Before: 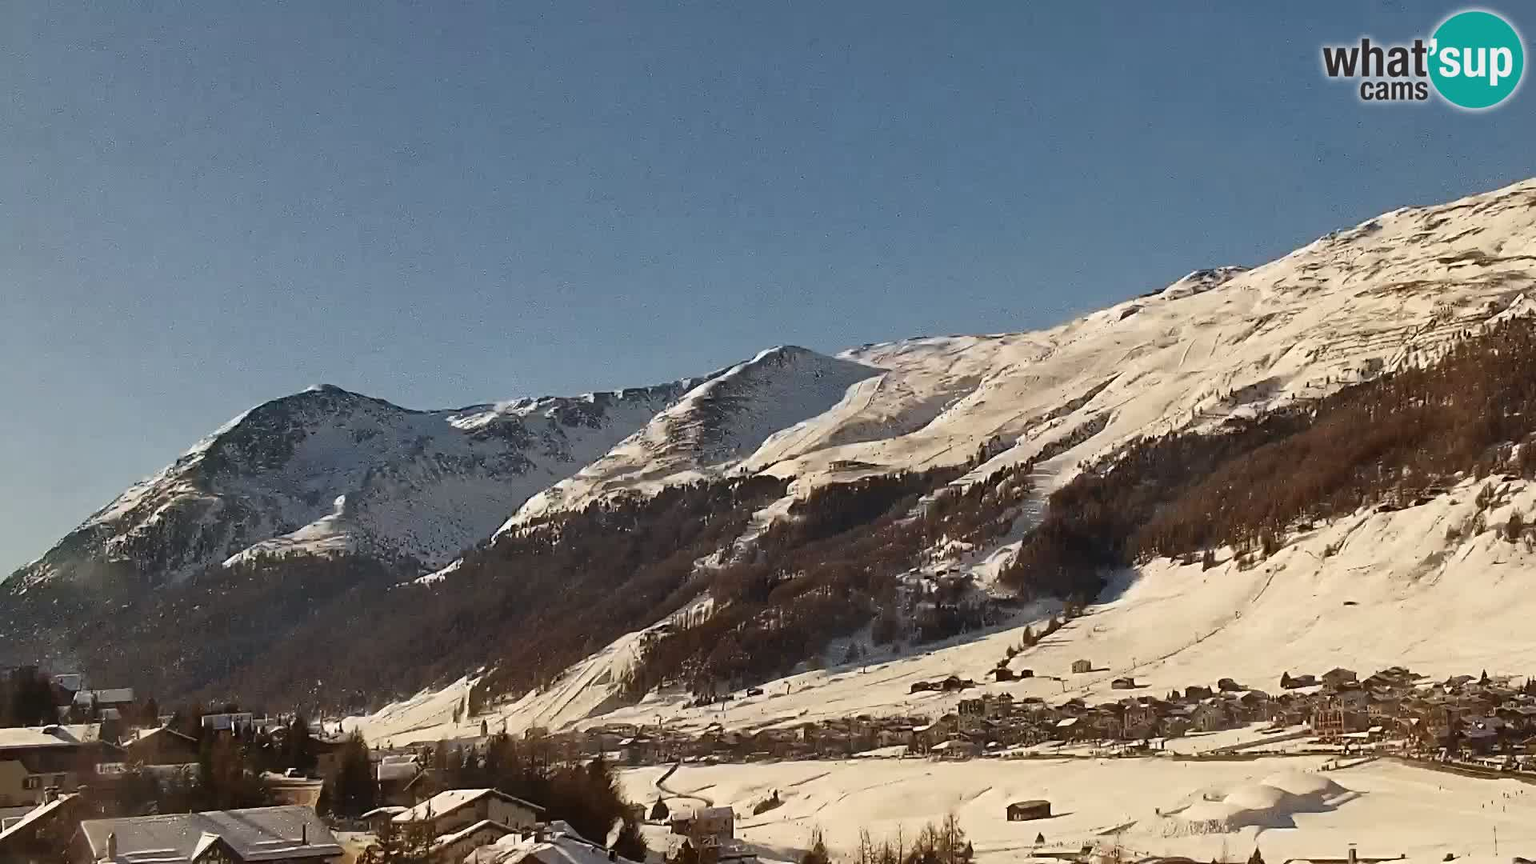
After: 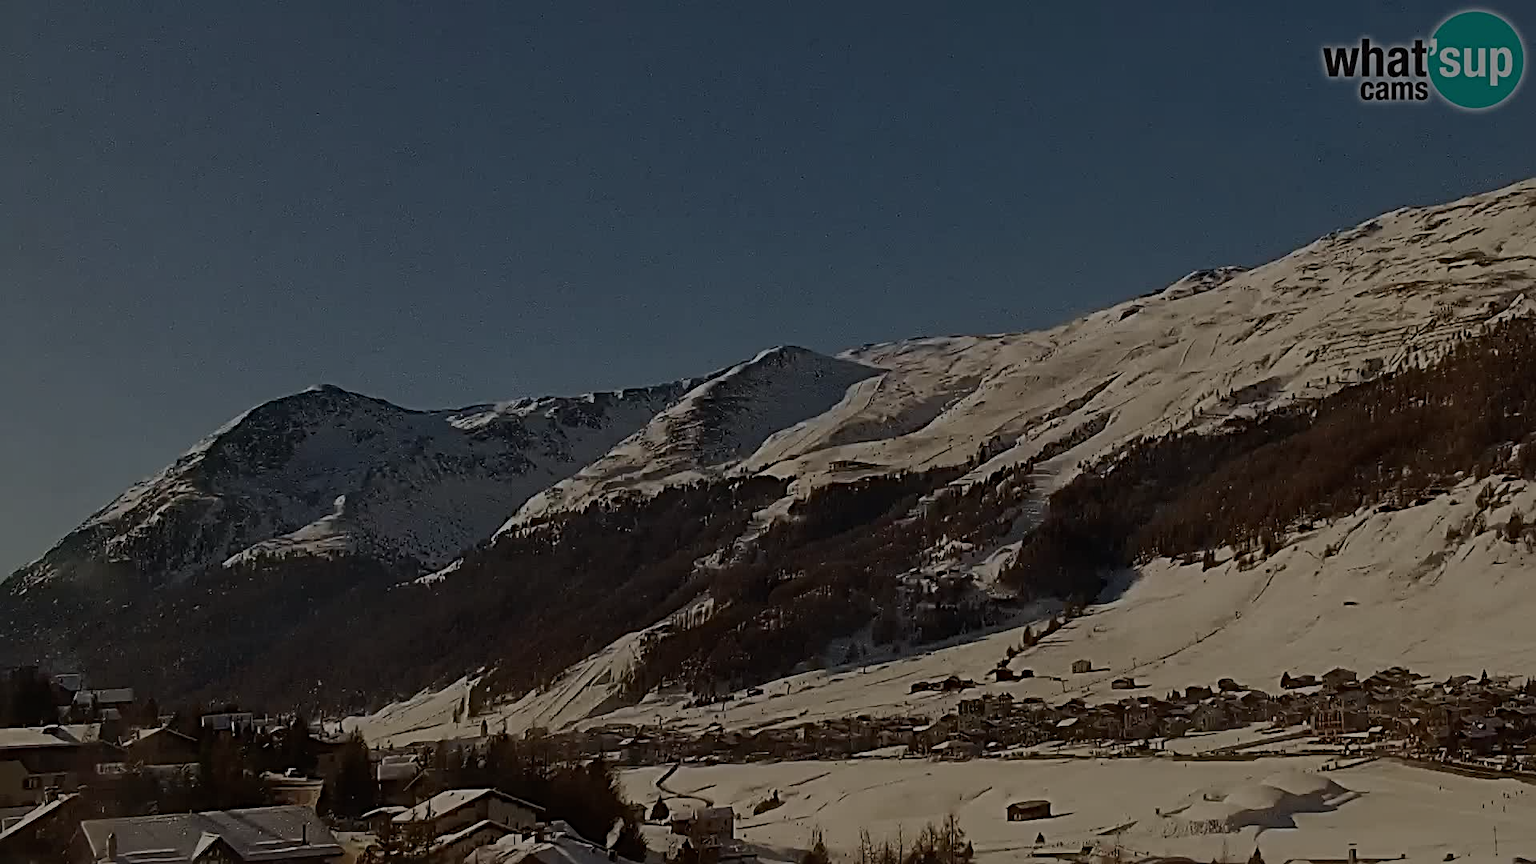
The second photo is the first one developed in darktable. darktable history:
exposure: exposure -1.998 EV, compensate highlight preservation false
sharpen: radius 3.993
